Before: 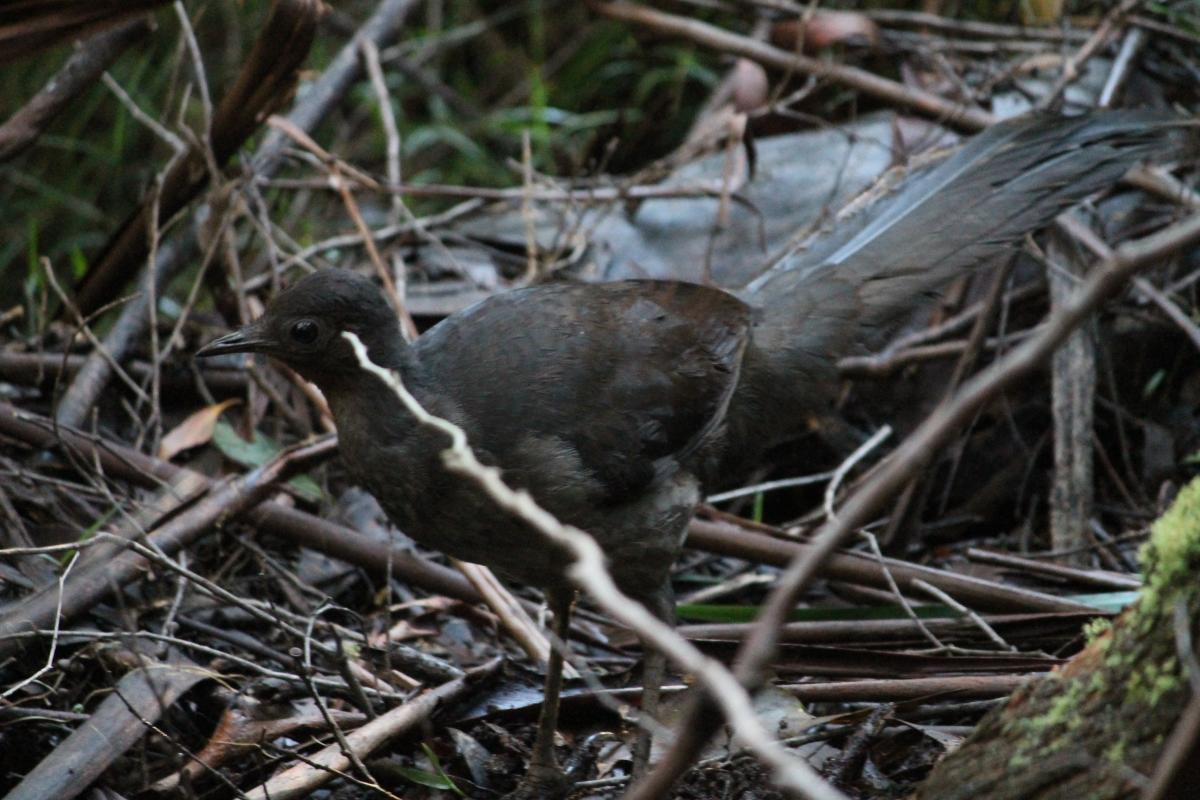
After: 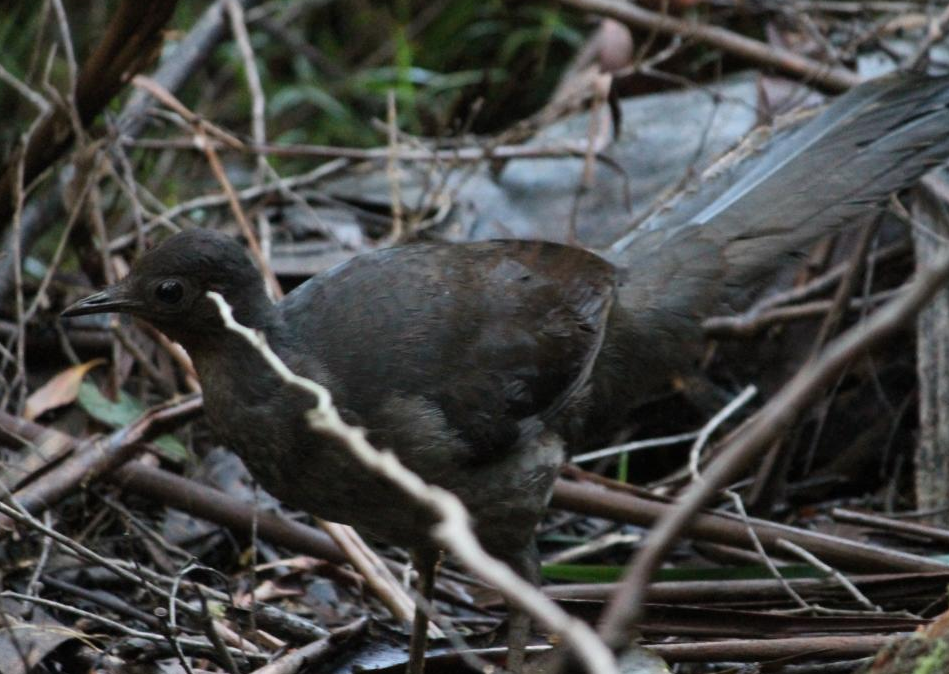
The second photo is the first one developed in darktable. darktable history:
crop: left 11.274%, top 5.034%, right 9.602%, bottom 10.683%
